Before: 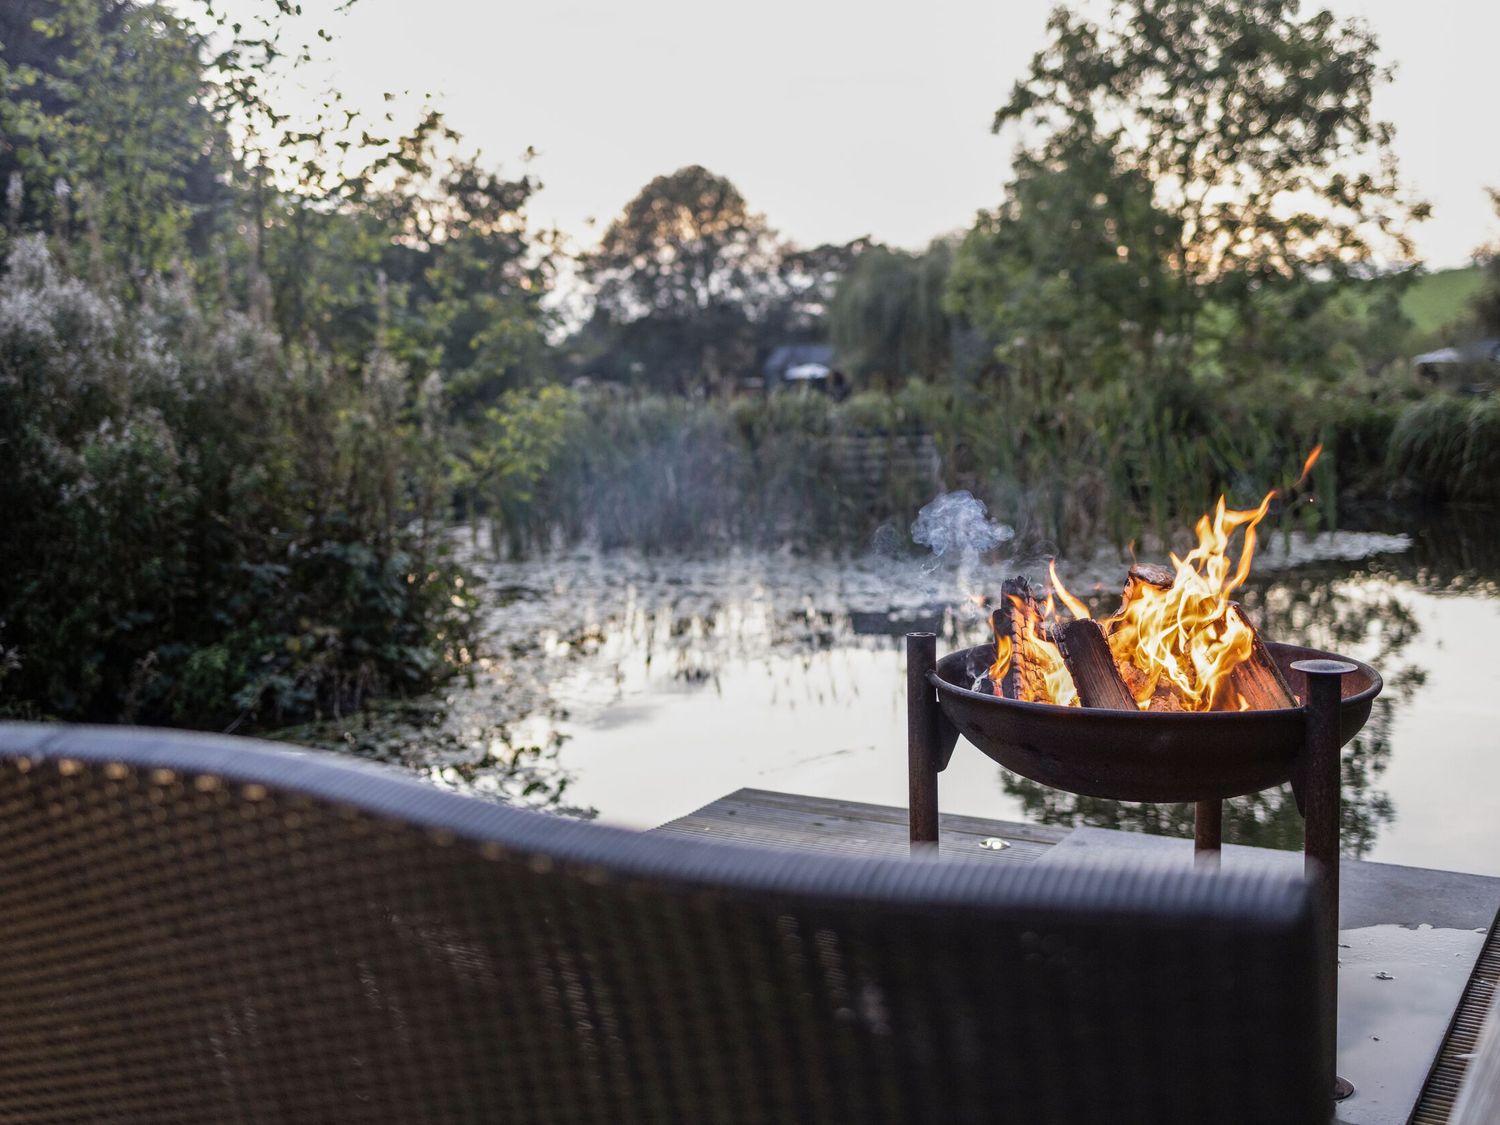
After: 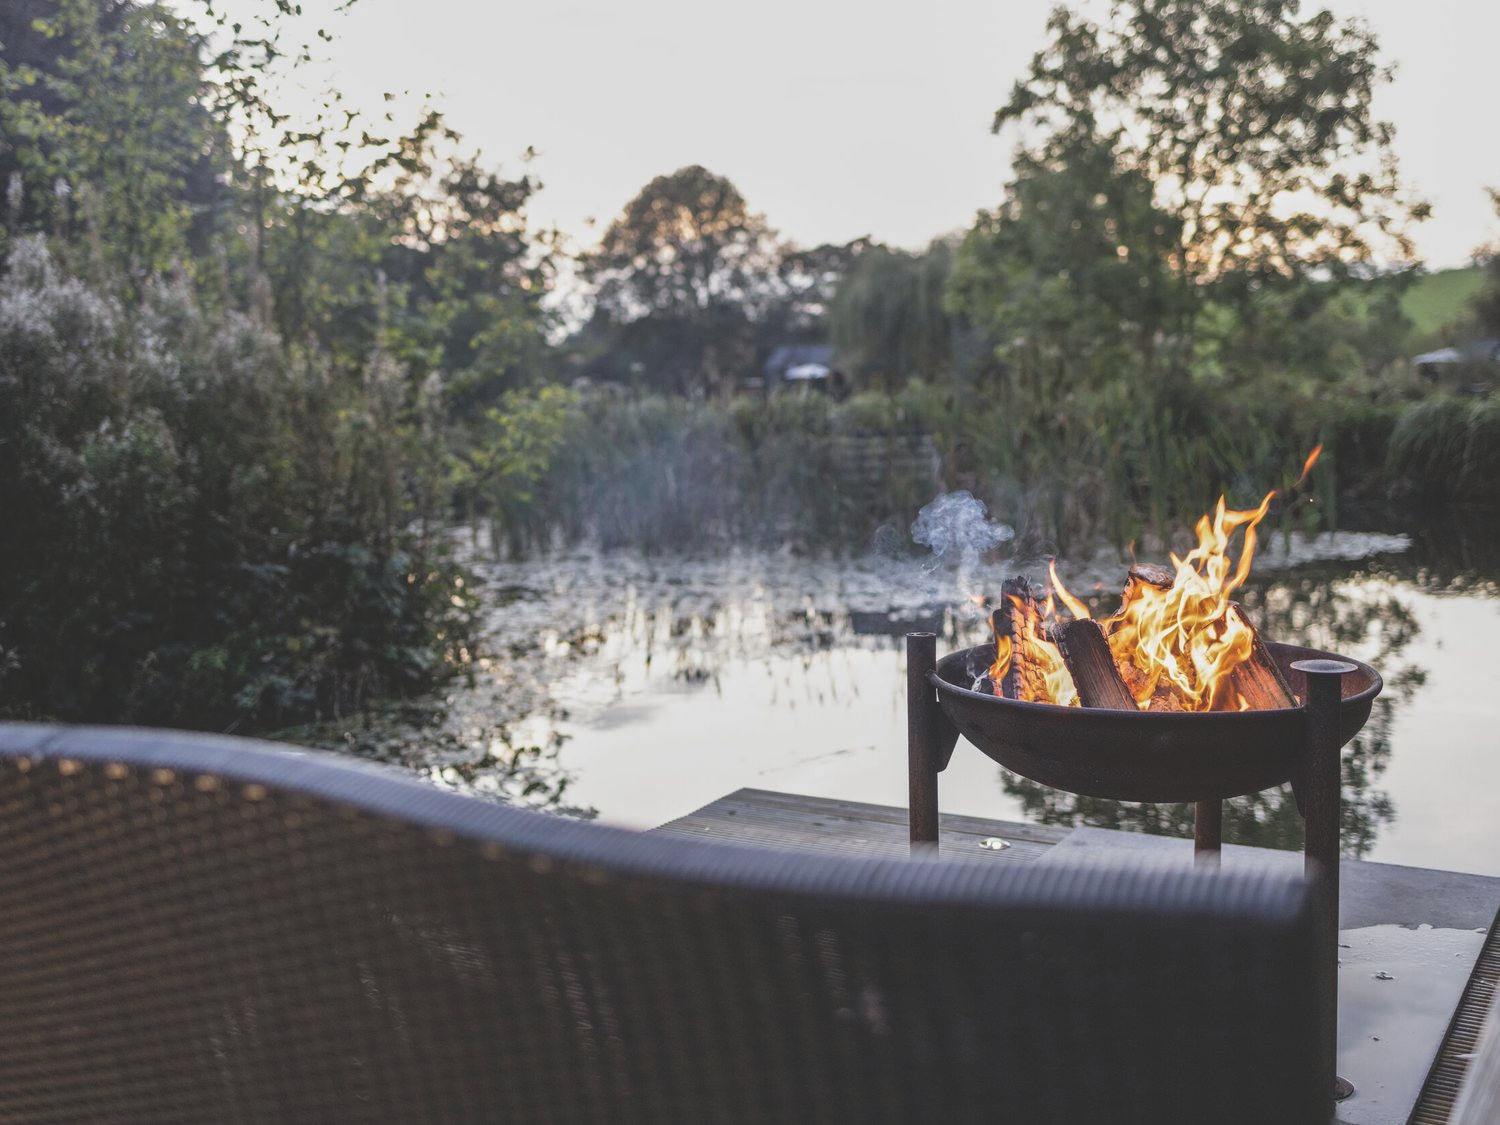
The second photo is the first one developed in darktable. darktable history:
exposure: black level correction -0.026, exposure -0.119 EV, compensate highlight preservation false
